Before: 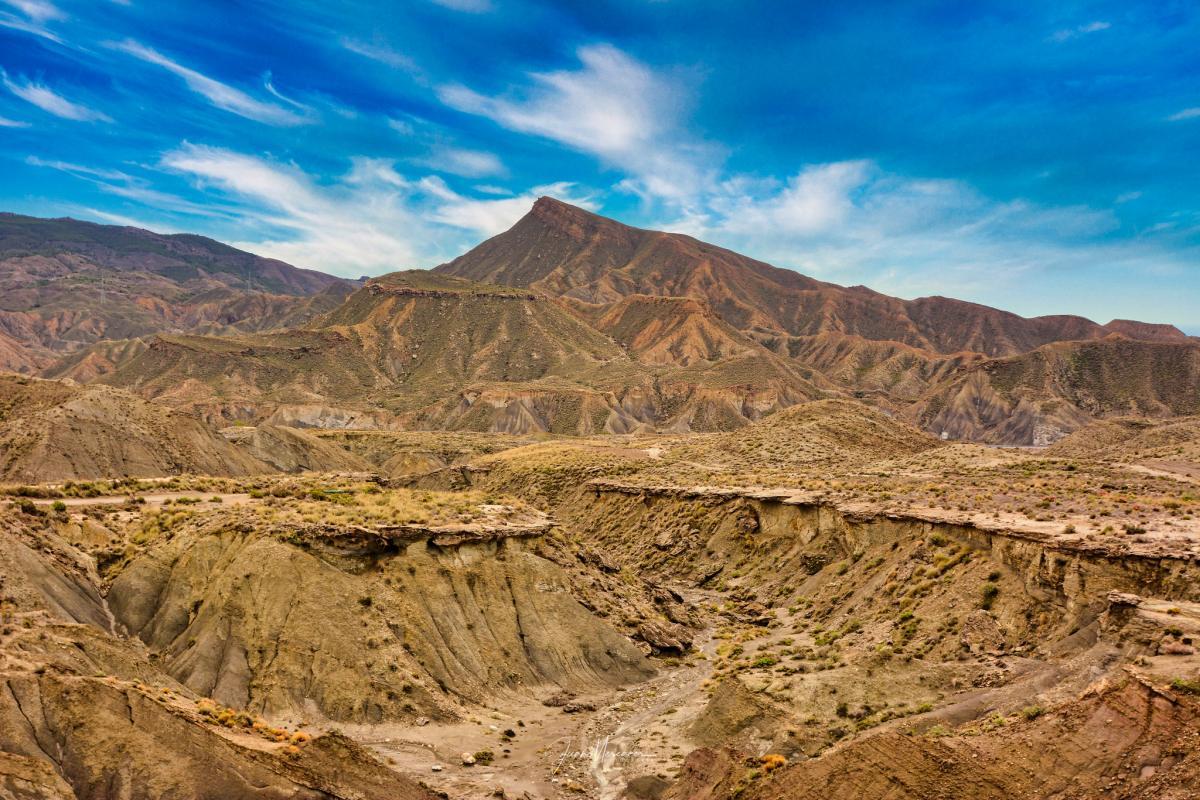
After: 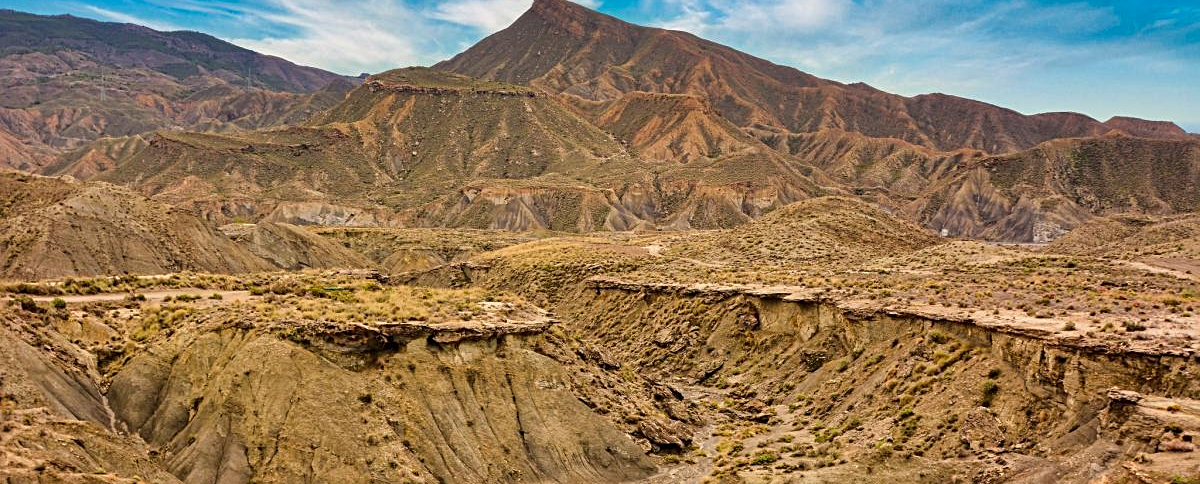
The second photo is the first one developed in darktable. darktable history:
crop and rotate: top 25.392%, bottom 14.002%
shadows and highlights: soften with gaussian
sharpen: radius 2.139, amount 0.383, threshold 0.006
